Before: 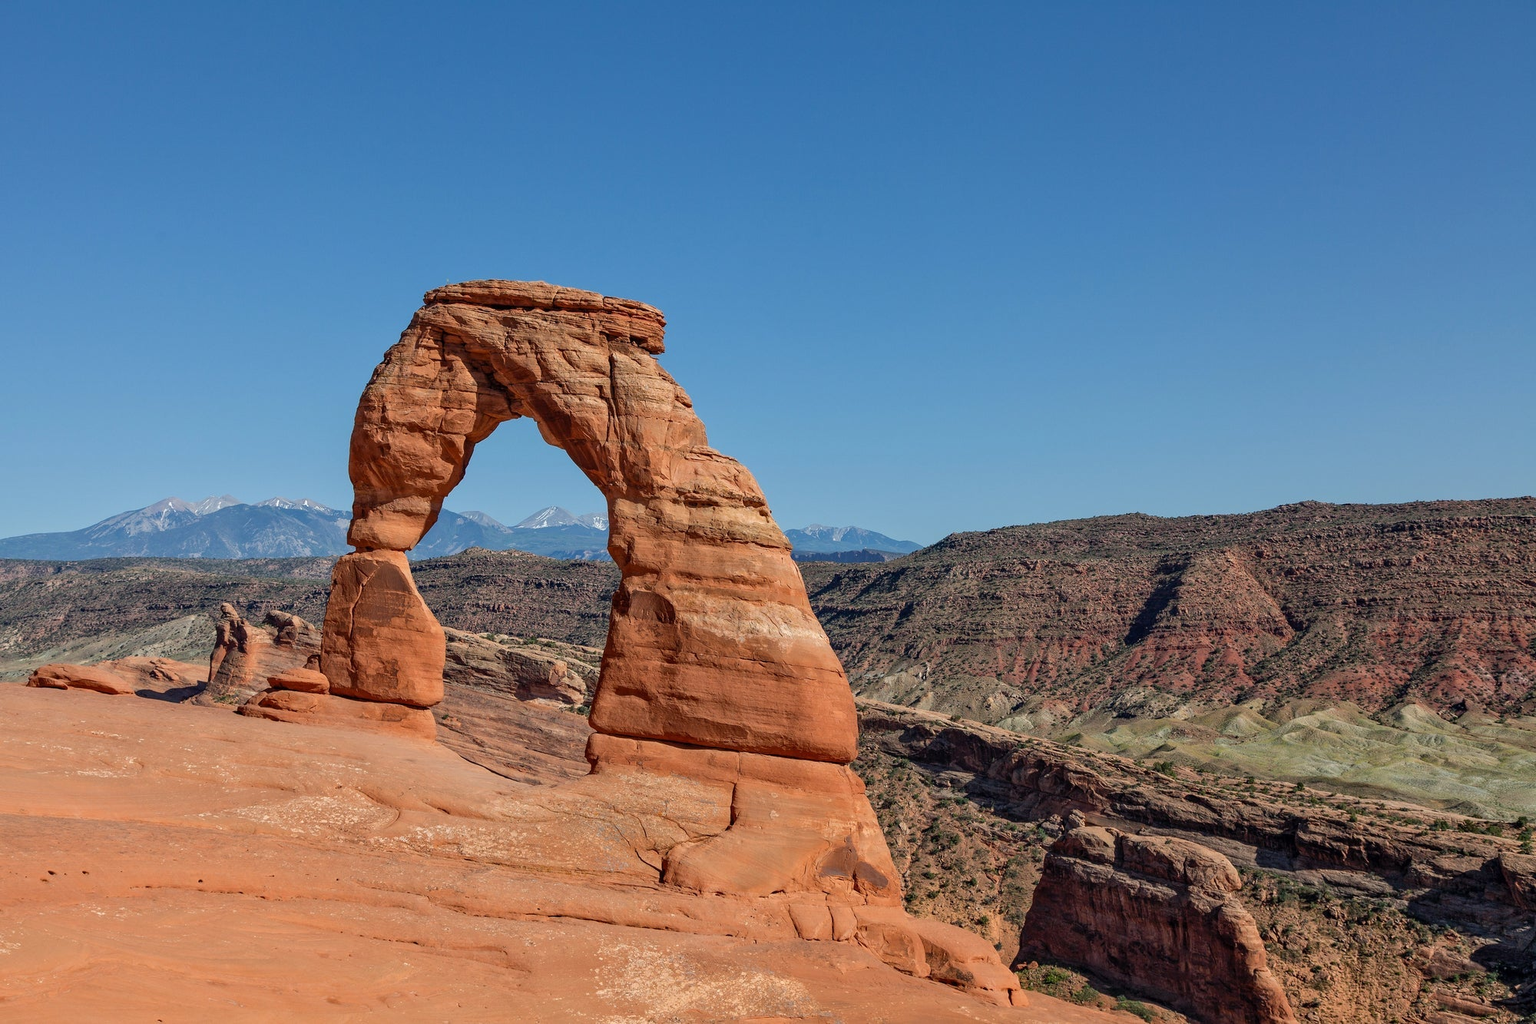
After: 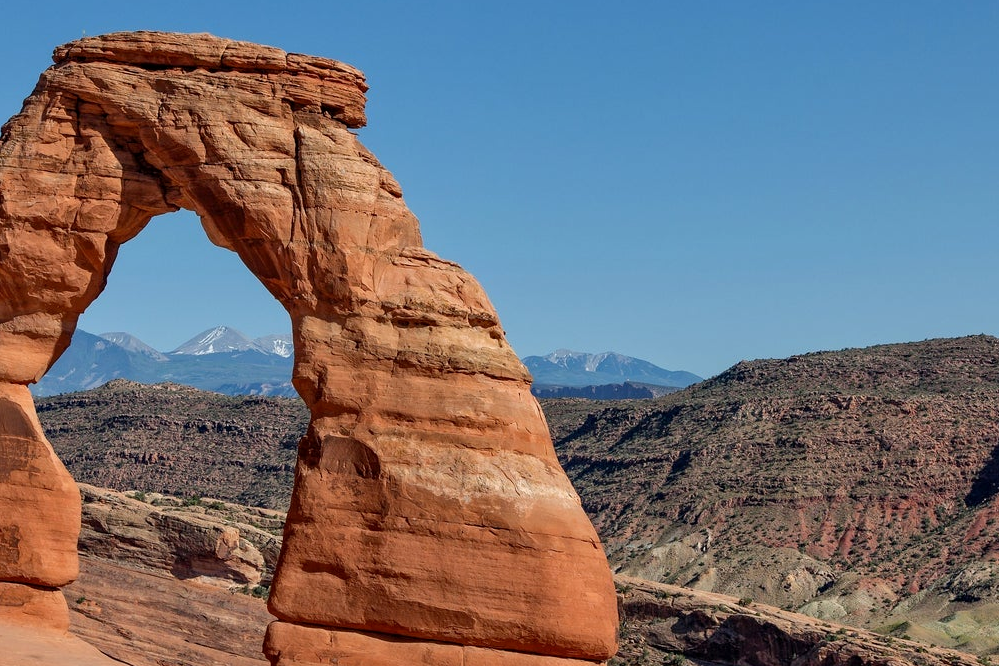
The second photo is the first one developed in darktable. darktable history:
shadows and highlights: shadows 49, highlights -41, soften with gaussian
crop: left 25%, top 25%, right 25%, bottom 25%
color balance: mode lift, gamma, gain (sRGB), lift [0.97, 1, 1, 1], gamma [1.03, 1, 1, 1]
